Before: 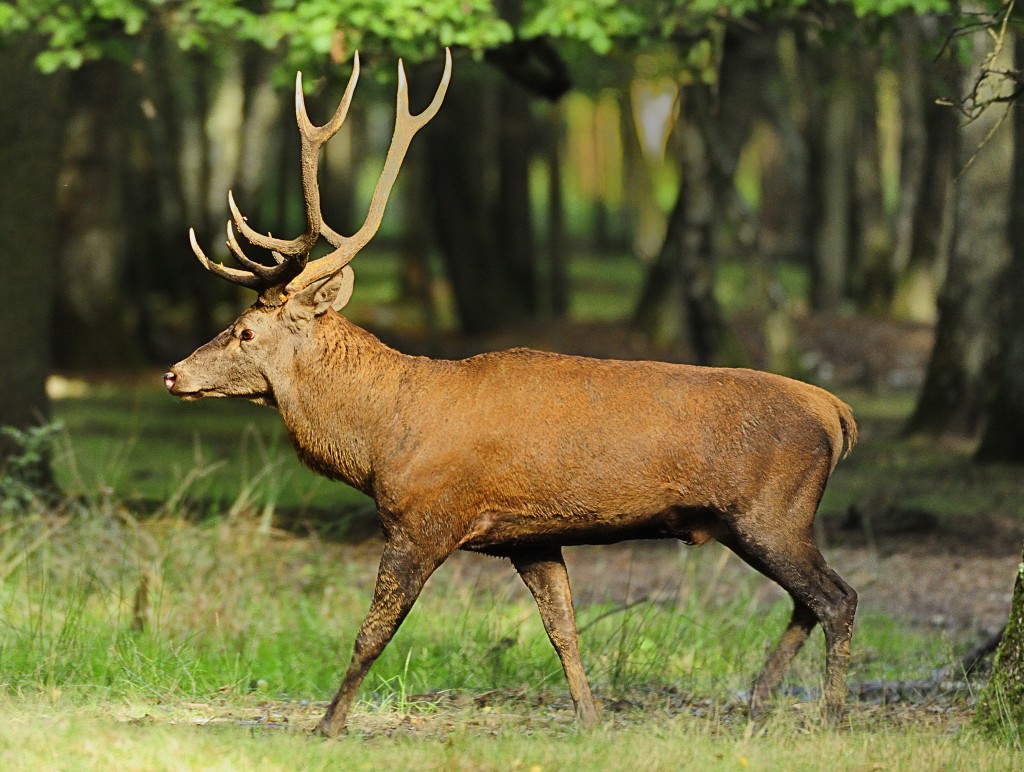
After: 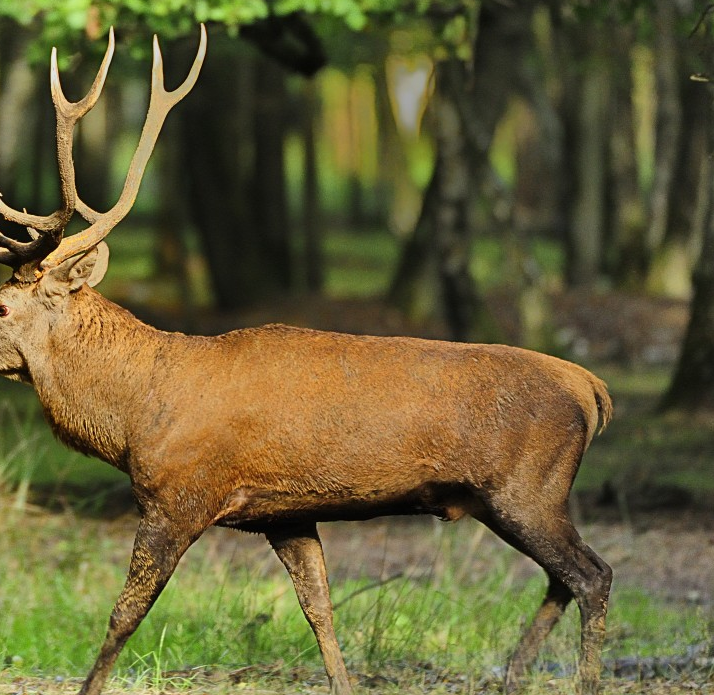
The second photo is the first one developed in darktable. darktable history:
crop and rotate: left 23.969%, top 3.198%, right 6.276%, bottom 6.694%
